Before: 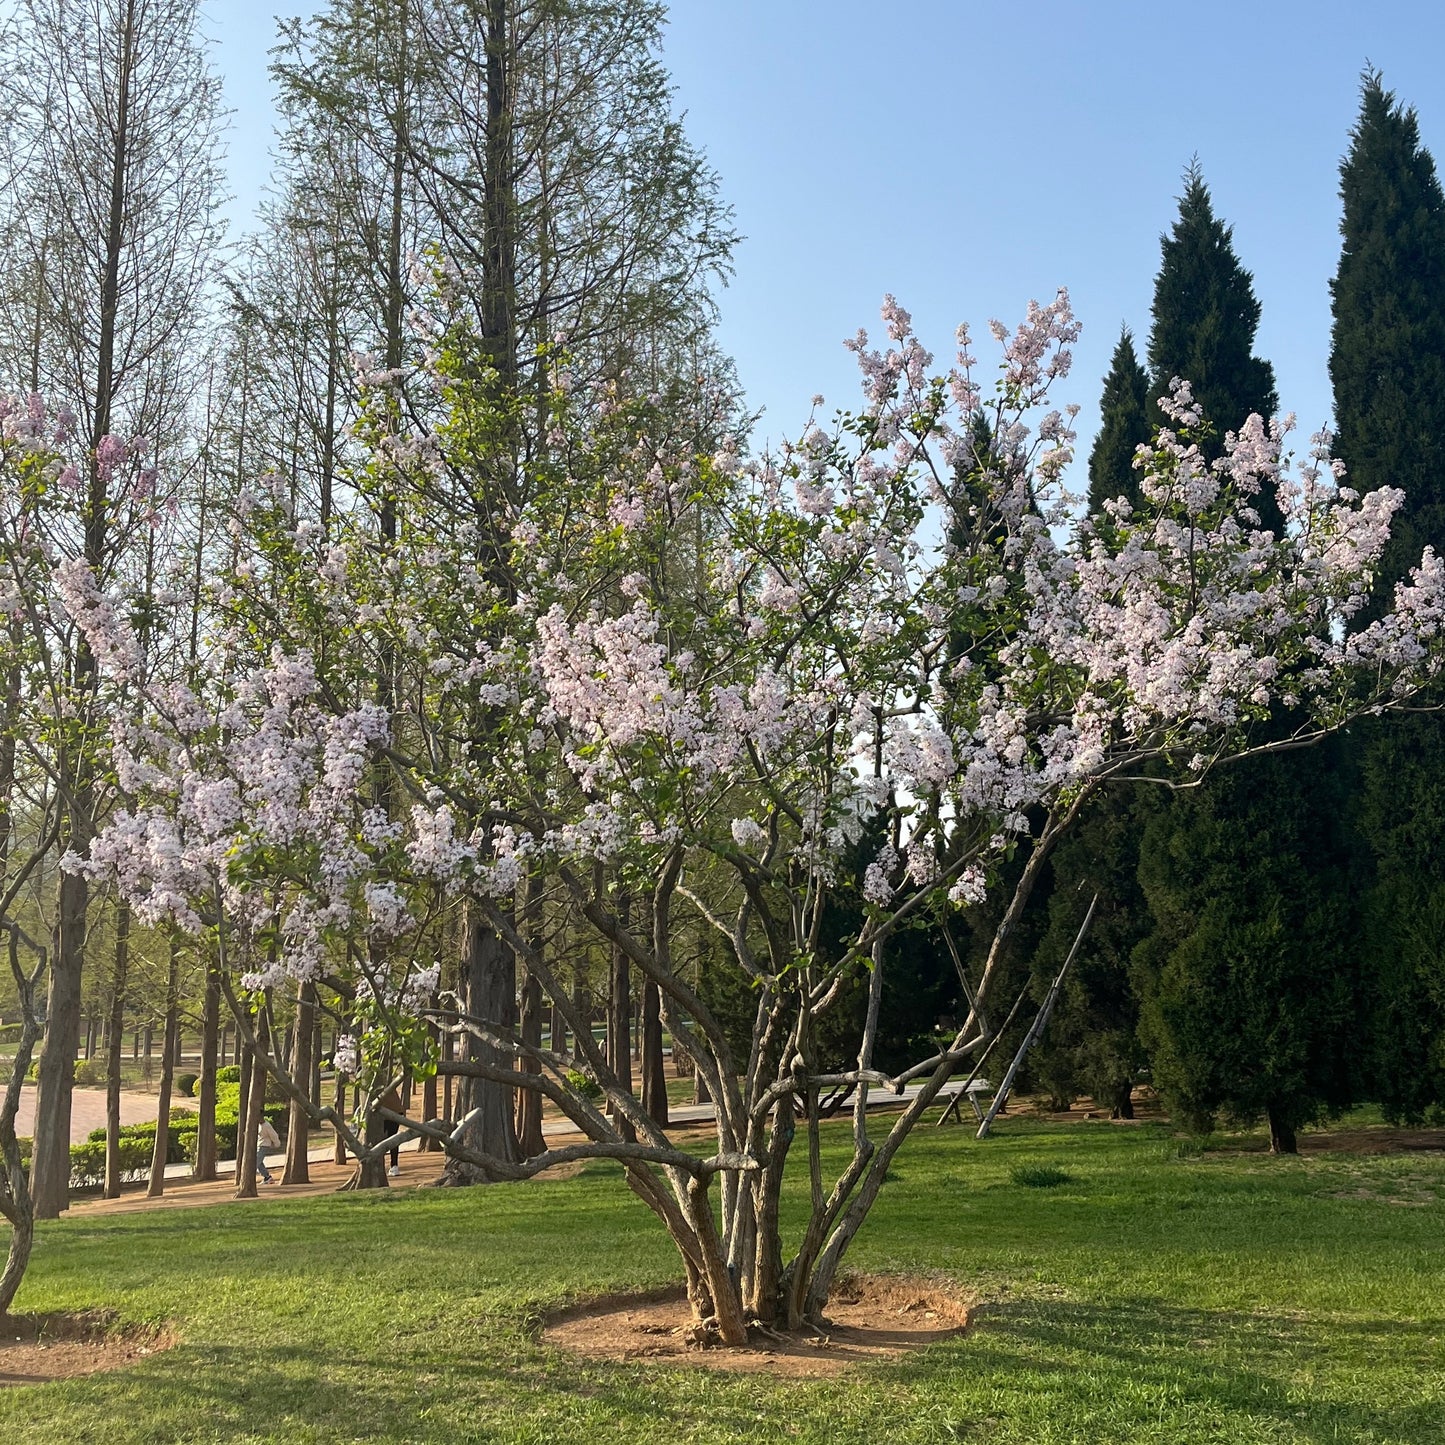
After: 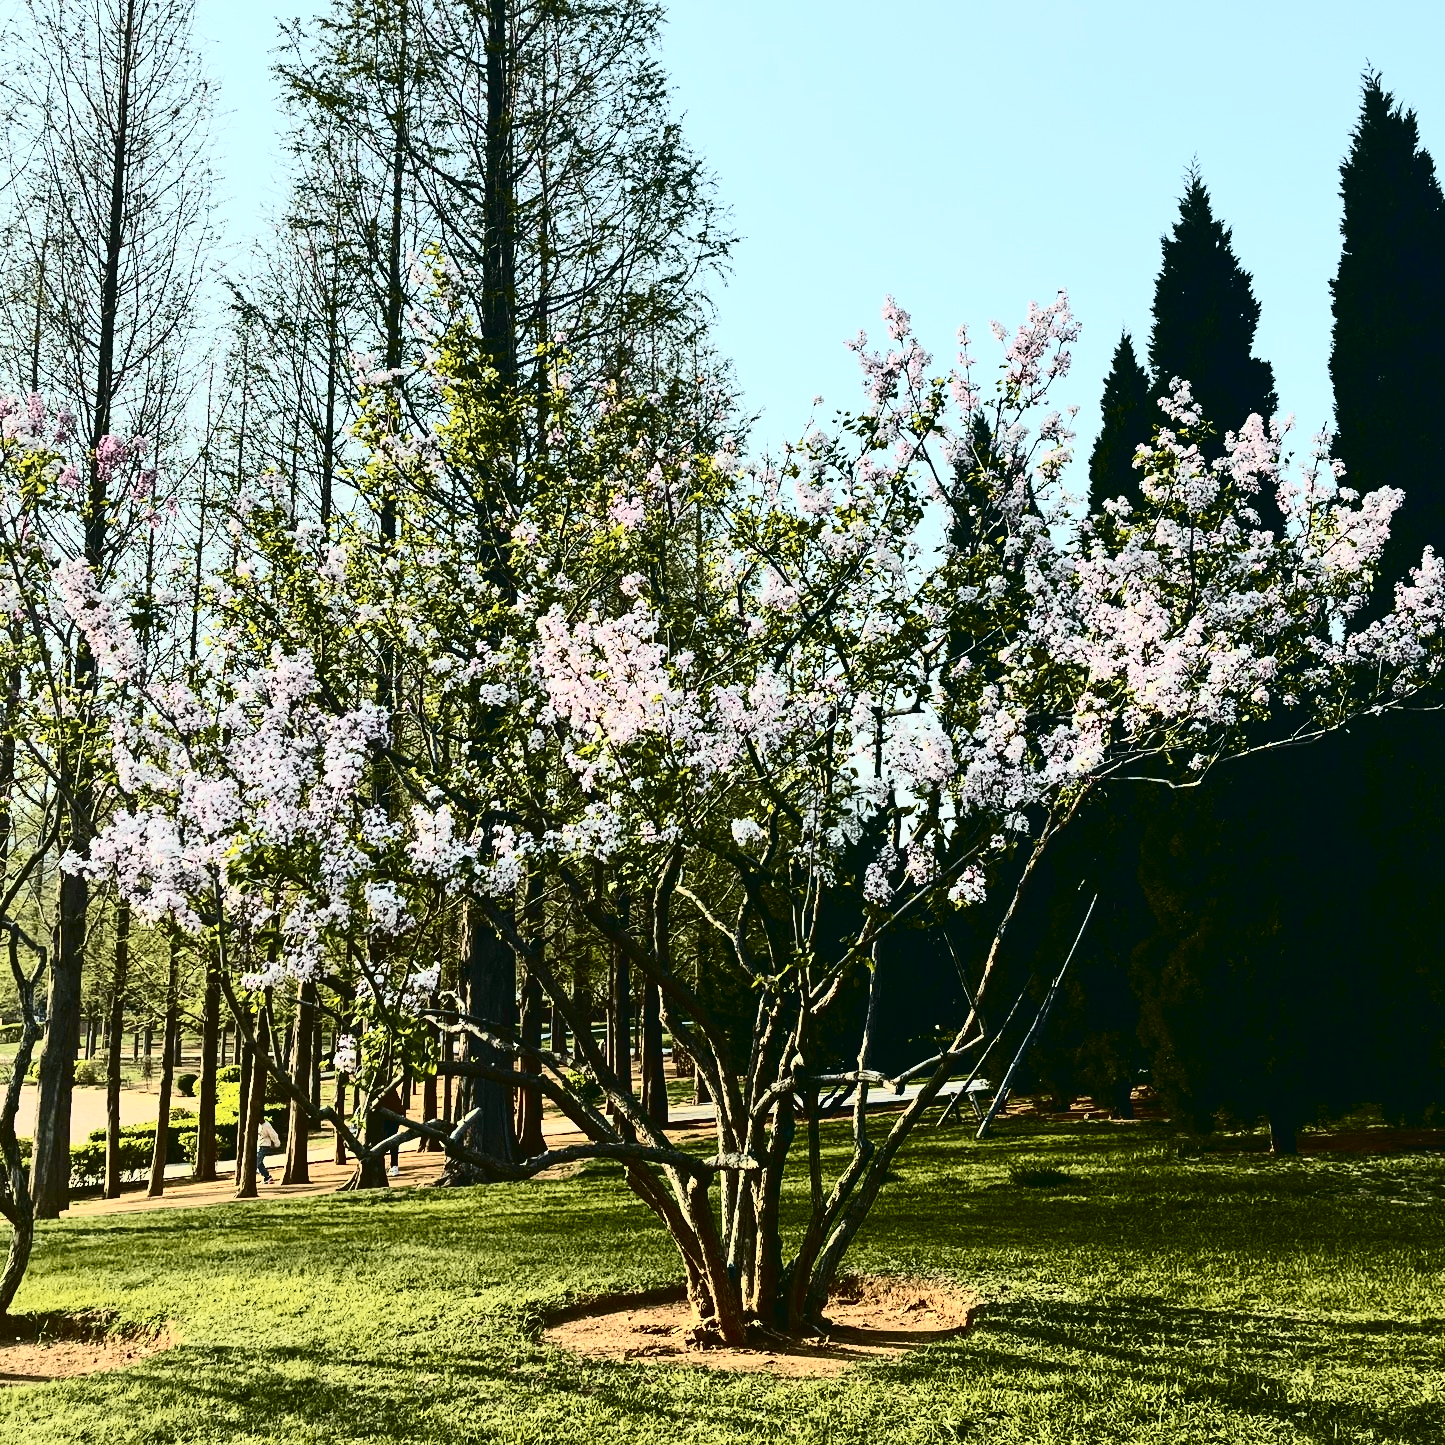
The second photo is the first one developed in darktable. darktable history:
contrast brightness saturation: contrast 0.5, saturation -0.1
tone curve: curves: ch0 [(0, 0.036) (0.037, 0.042) (0.184, 0.146) (0.438, 0.521) (0.54, 0.668) (0.698, 0.835) (0.856, 0.92) (1, 0.98)]; ch1 [(0, 0) (0.393, 0.415) (0.447, 0.448) (0.482, 0.459) (0.509, 0.496) (0.527, 0.525) (0.571, 0.602) (0.619, 0.671) (0.715, 0.729) (1, 1)]; ch2 [(0, 0) (0.369, 0.388) (0.449, 0.454) (0.499, 0.5) (0.521, 0.517) (0.53, 0.544) (0.561, 0.607) (0.674, 0.735) (1, 1)], color space Lab, independent channels, preserve colors none
